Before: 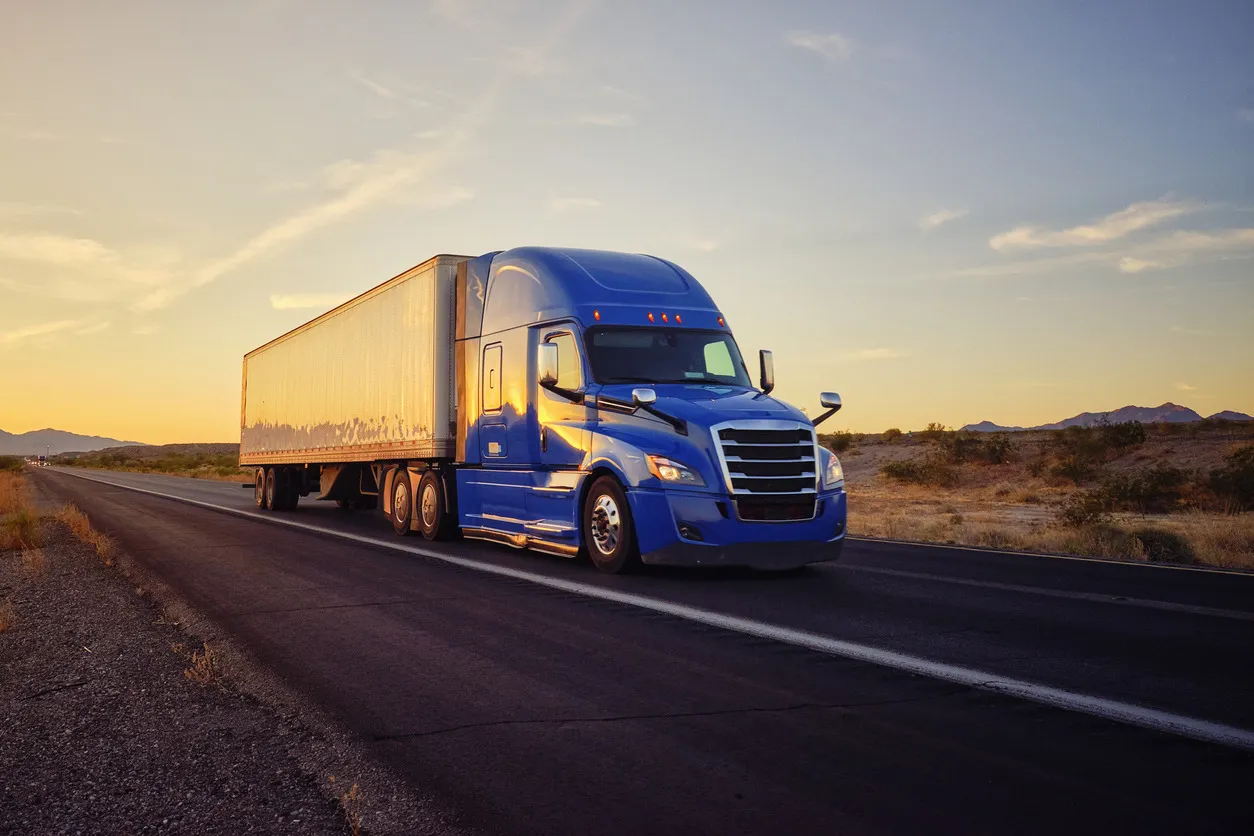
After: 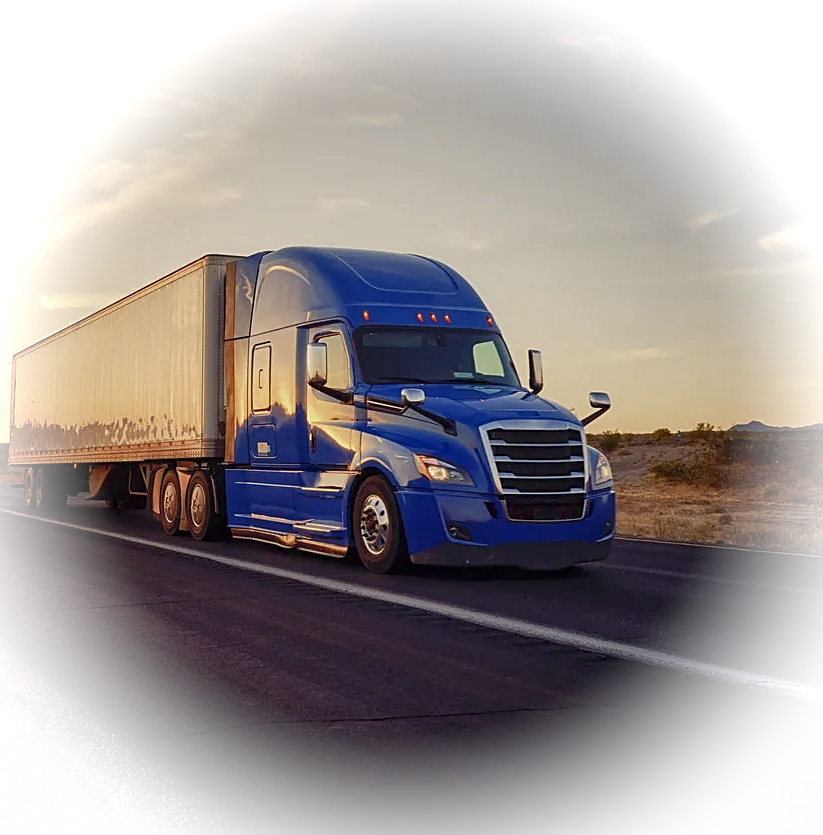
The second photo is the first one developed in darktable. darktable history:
local contrast: highlights 101%, shadows 101%, detail 119%, midtone range 0.2
vignetting: fall-off start 73.33%, brightness 0.981, saturation -0.493, dithering 8-bit output
crop and rotate: left 18.497%, right 15.866%
sharpen: on, module defaults
color balance rgb: highlights gain › chroma 3.009%, highlights gain › hue 75.8°, perceptual saturation grading › global saturation -10.907%, perceptual saturation grading › highlights -27.136%, perceptual saturation grading › shadows 20.918%
tone equalizer: -8 EV 0.235 EV, -7 EV 0.404 EV, -6 EV 0.399 EV, -5 EV 0.271 EV, -3 EV -0.284 EV, -2 EV -0.419 EV, -1 EV -0.391 EV, +0 EV -0.275 EV, mask exposure compensation -0.505 EV
